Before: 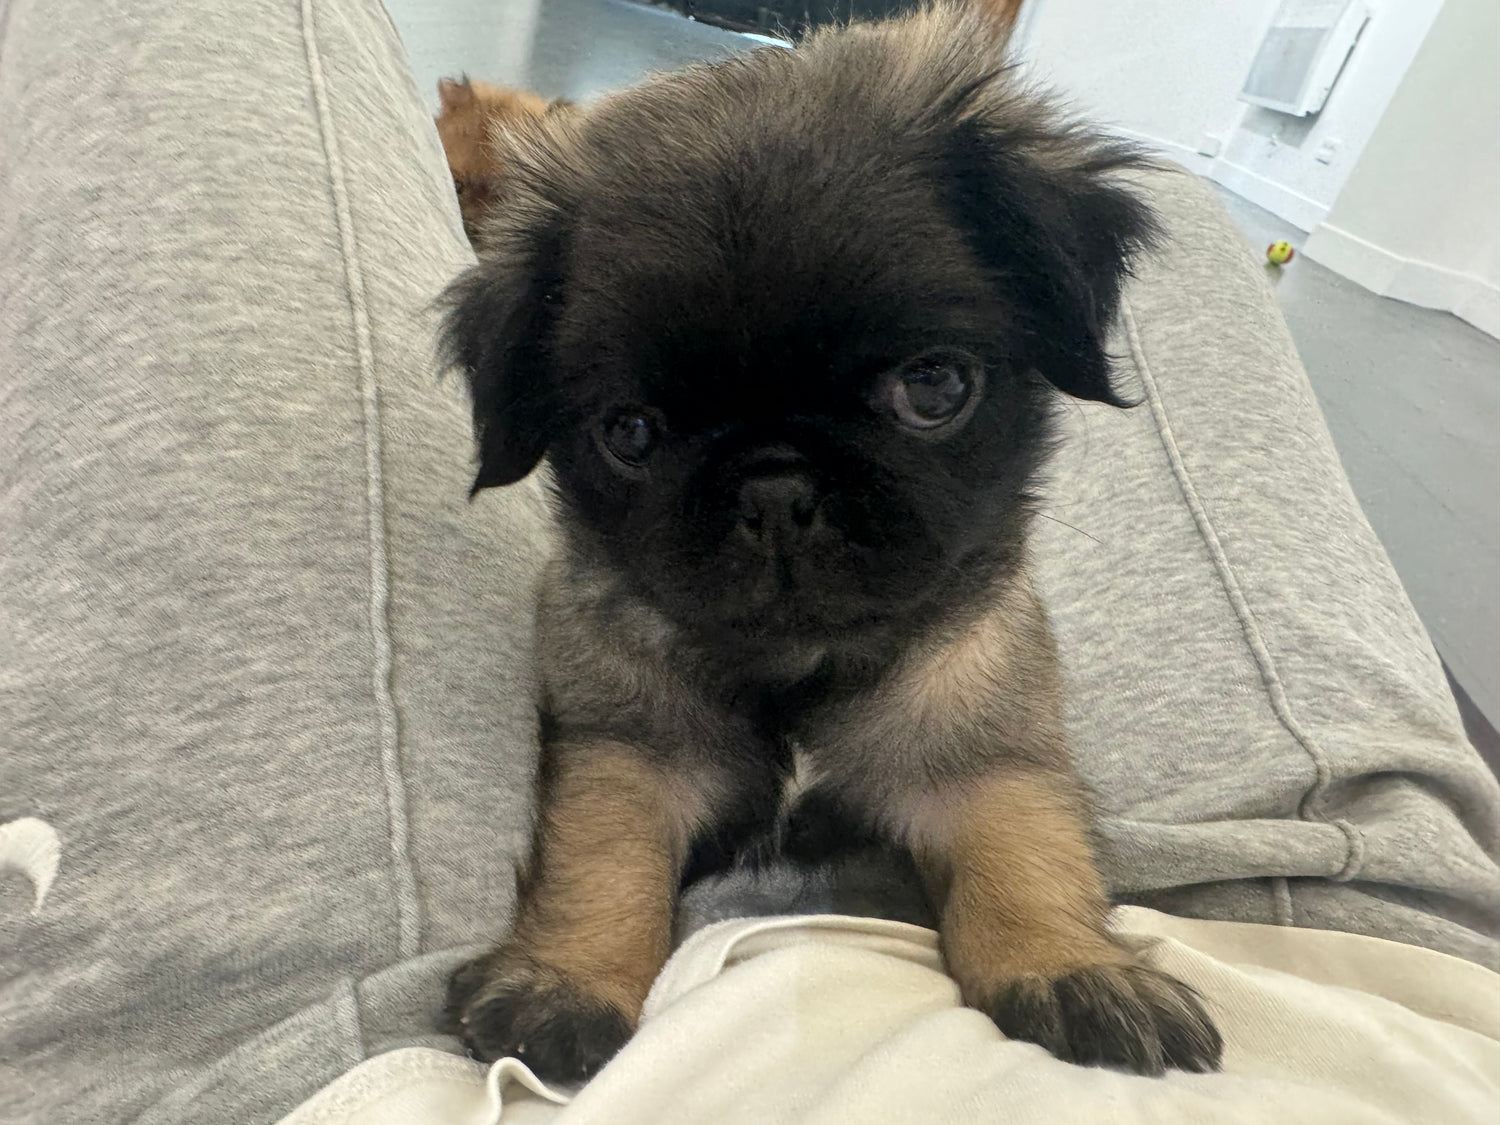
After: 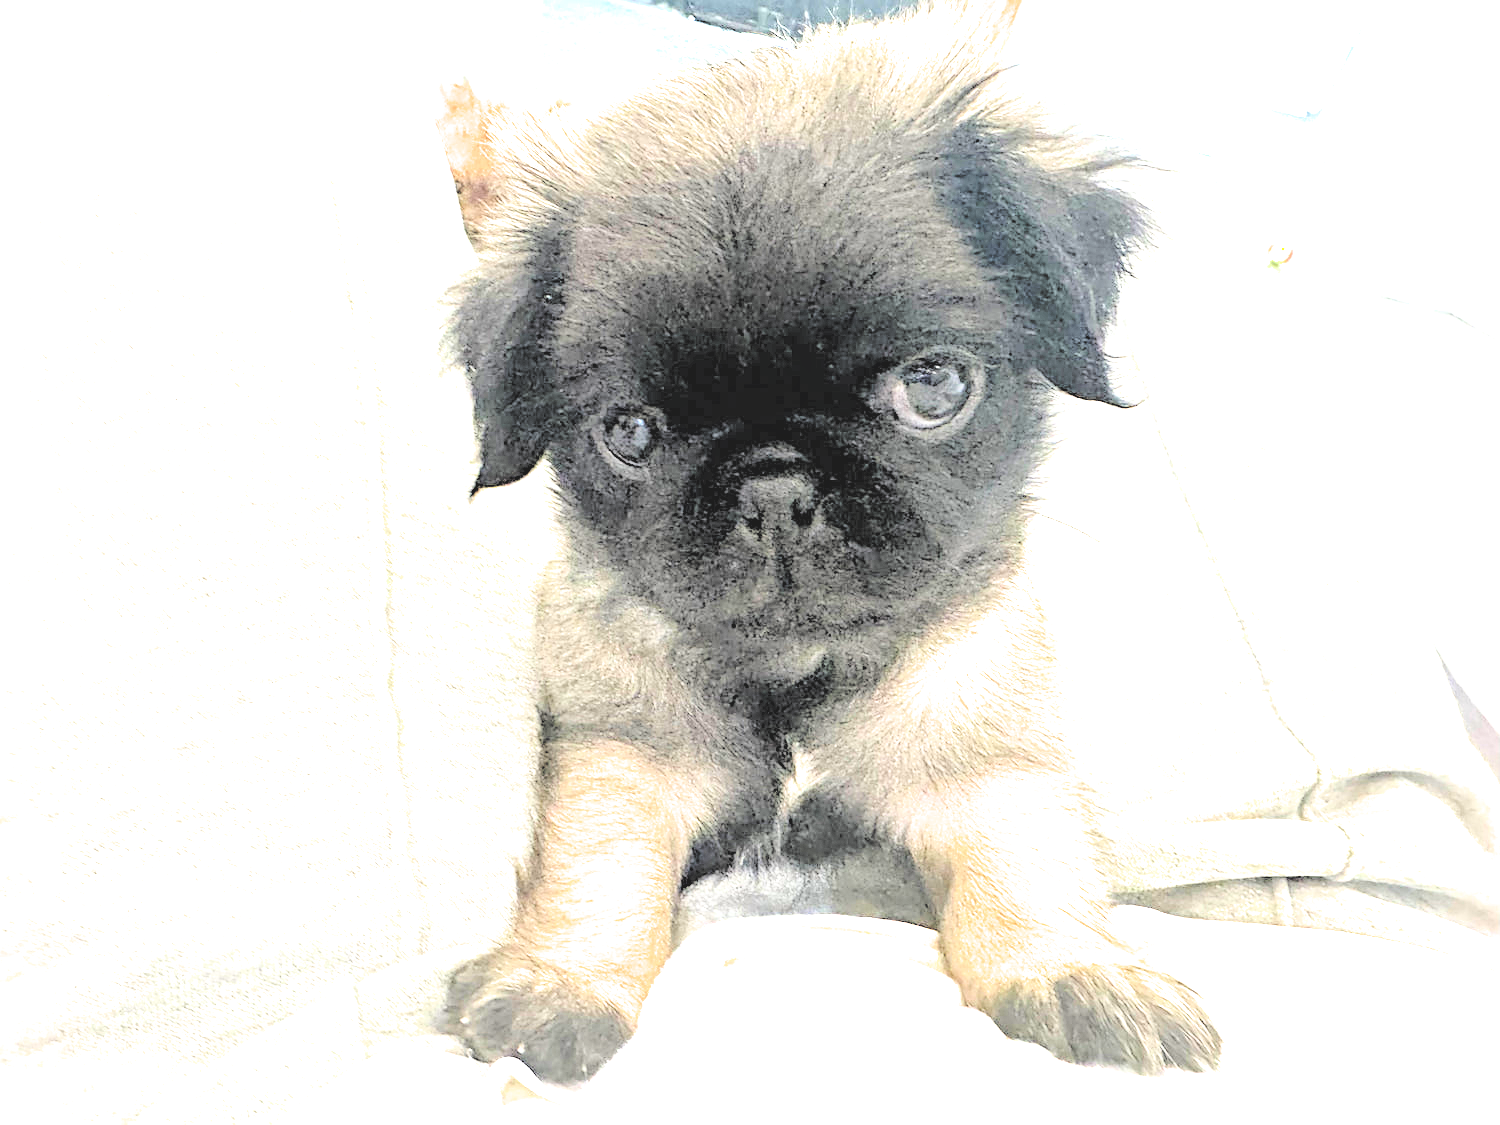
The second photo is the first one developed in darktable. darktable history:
filmic rgb: black relative exposure -8.01 EV, white relative exposure 2.19 EV, threshold 3.06 EV, hardness 7.03, enable highlight reconstruction true
exposure: black level correction 0, exposure 2.094 EV, compensate exposure bias true, compensate highlight preservation false
contrast brightness saturation: brightness 0.985
sharpen: on, module defaults
haze removal: compatibility mode true, adaptive false
